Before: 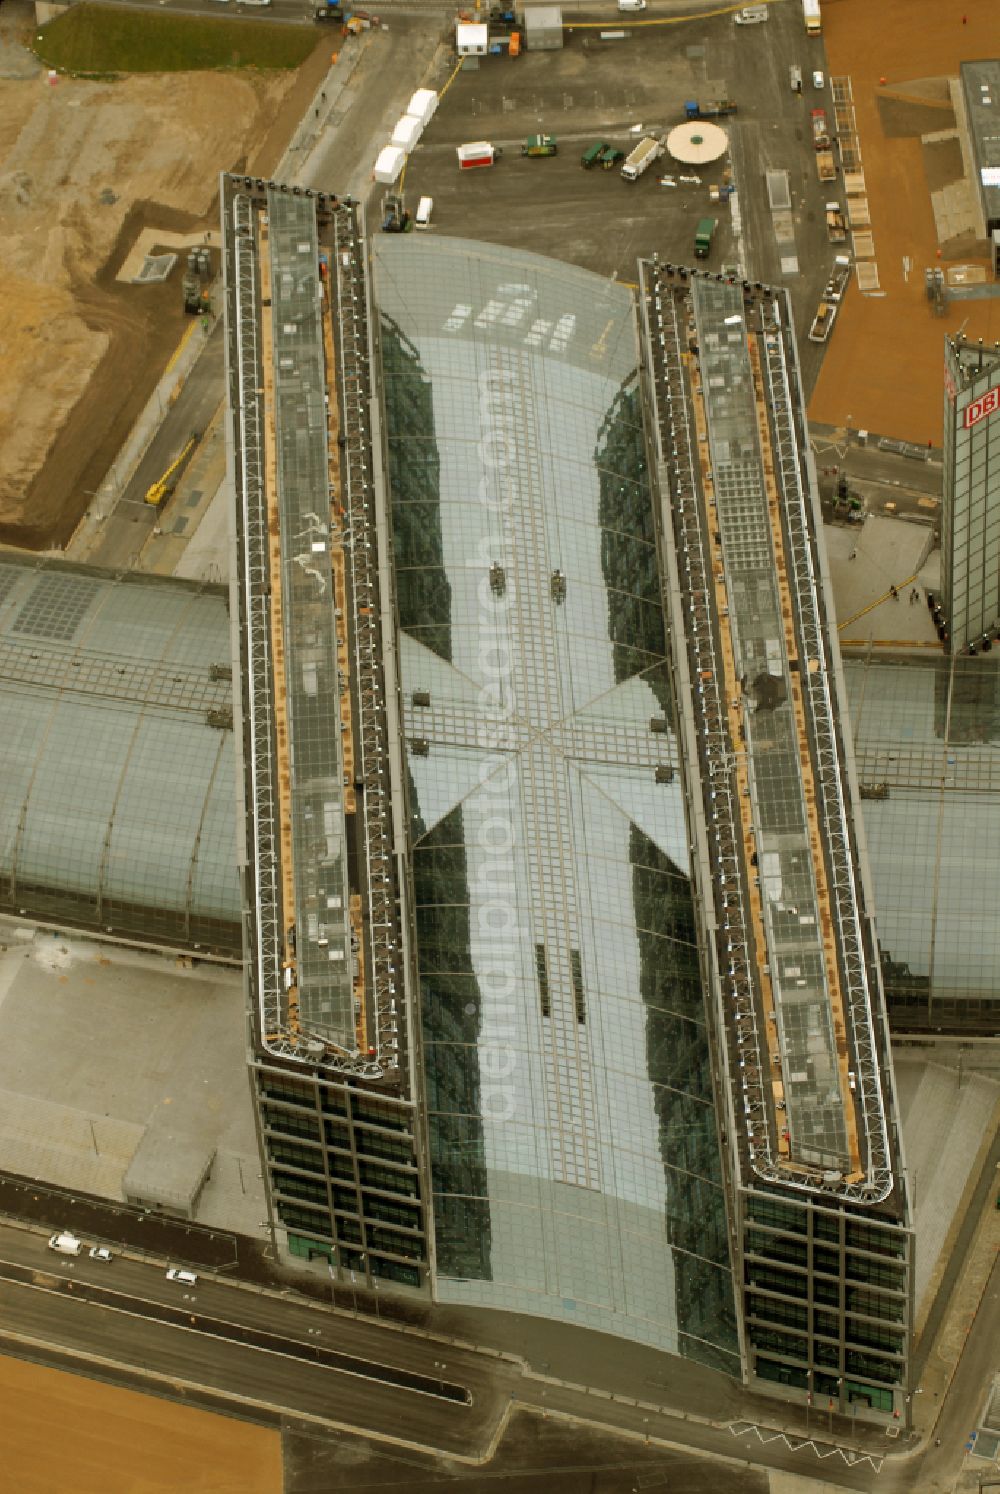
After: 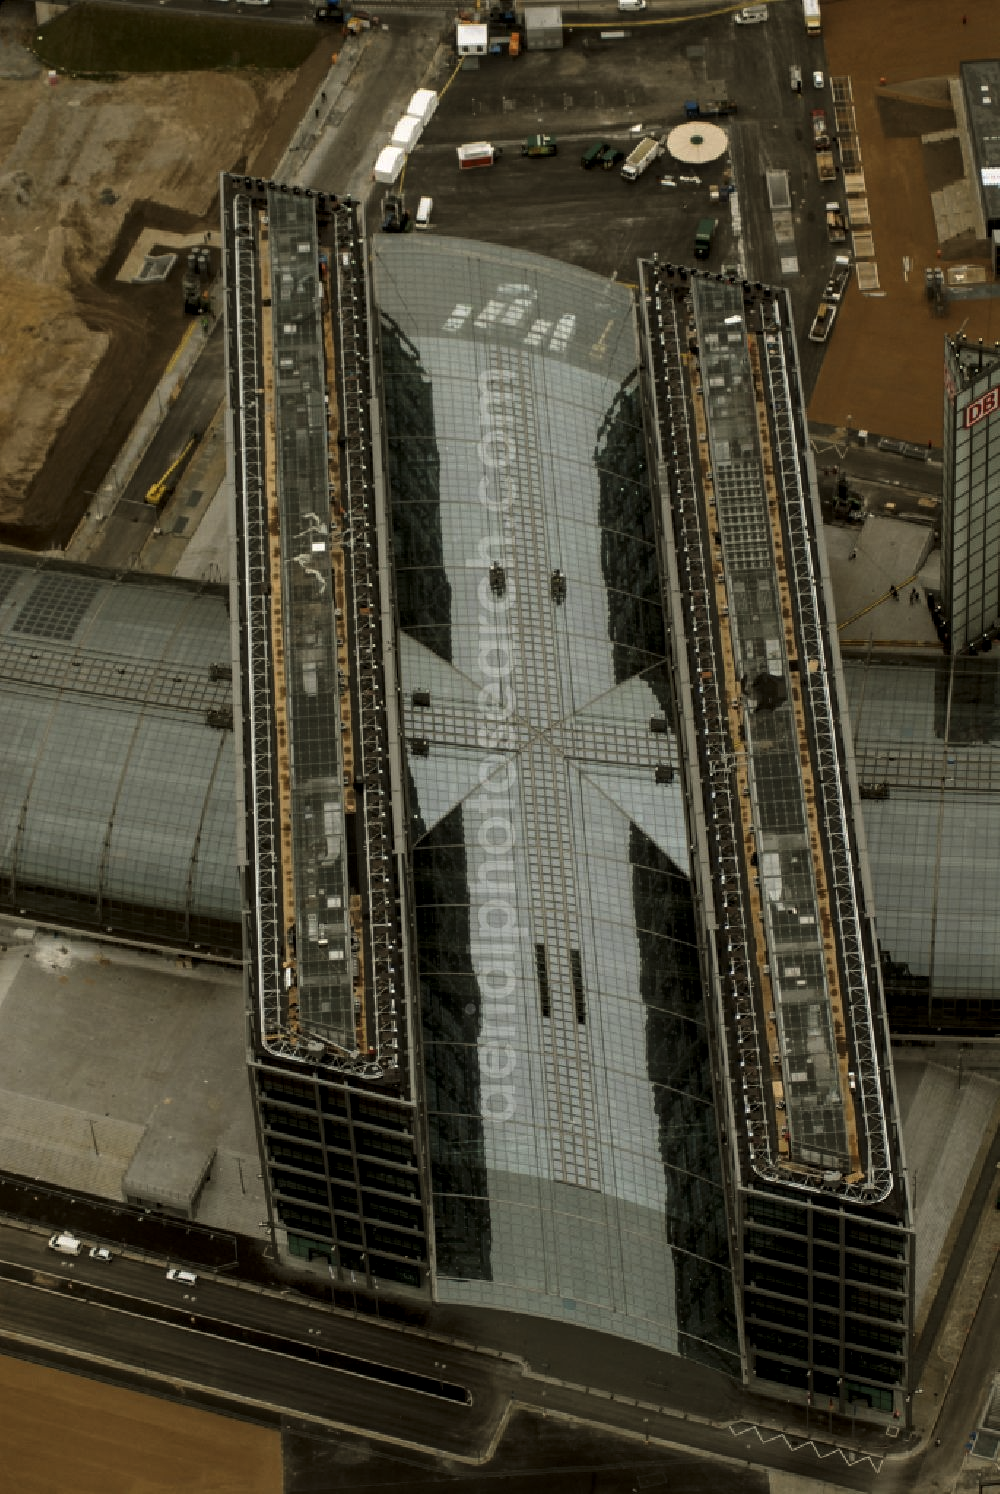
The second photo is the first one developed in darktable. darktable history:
local contrast: on, module defaults
levels: white 99.91%, levels [0, 0.618, 1]
